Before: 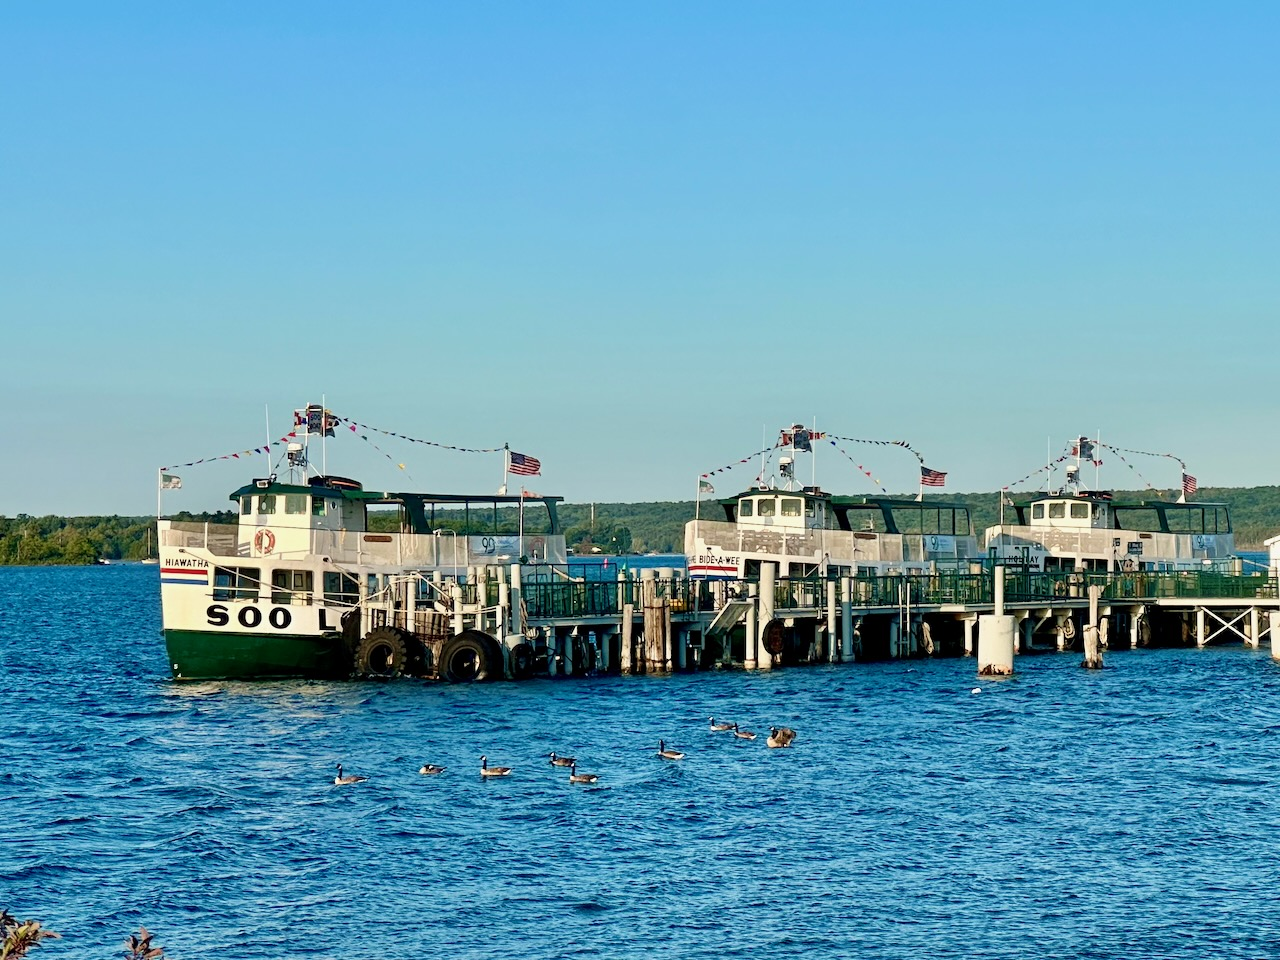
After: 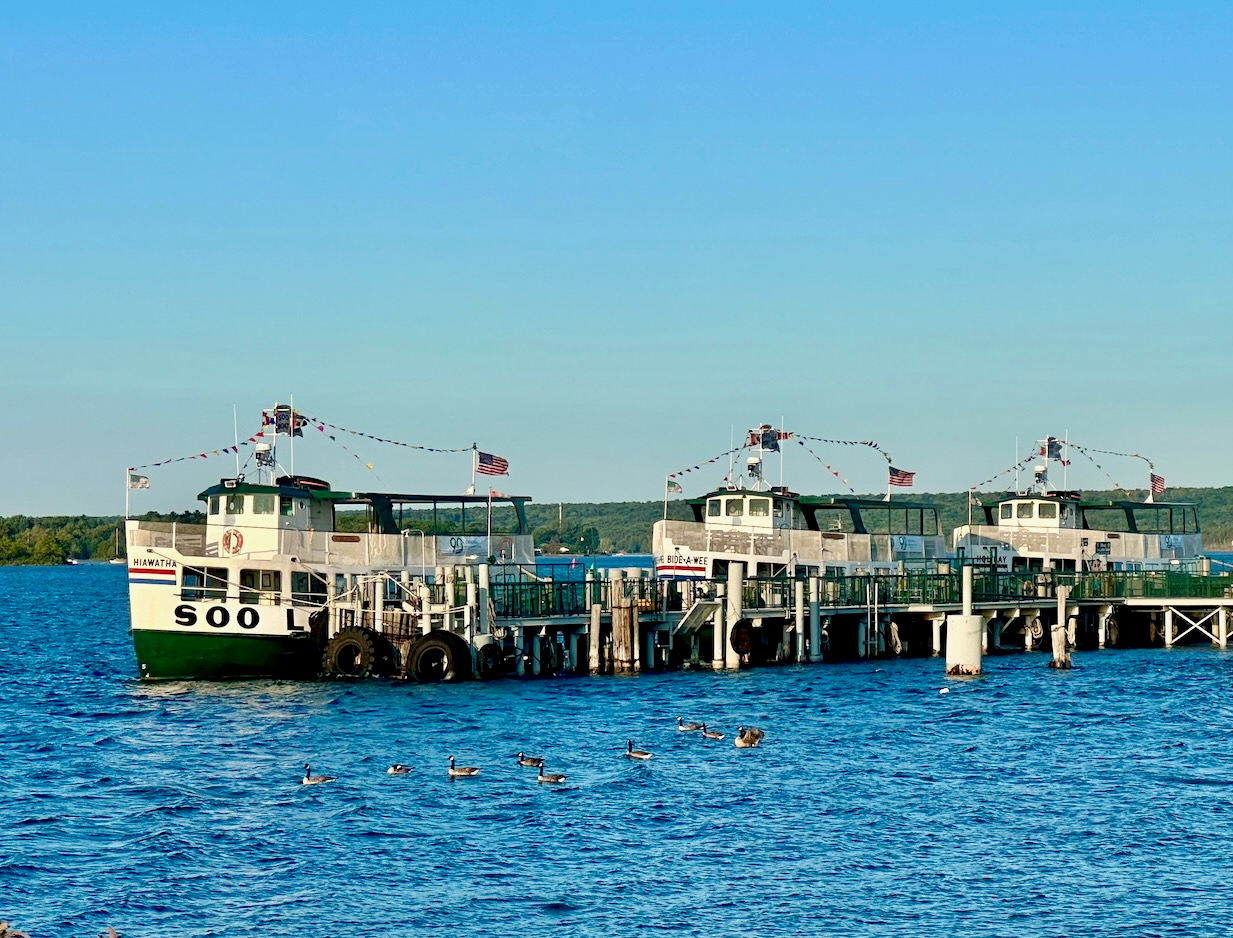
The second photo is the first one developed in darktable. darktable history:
tone equalizer: on, module defaults
crop and rotate: left 2.536%, right 1.107%, bottom 2.246%
